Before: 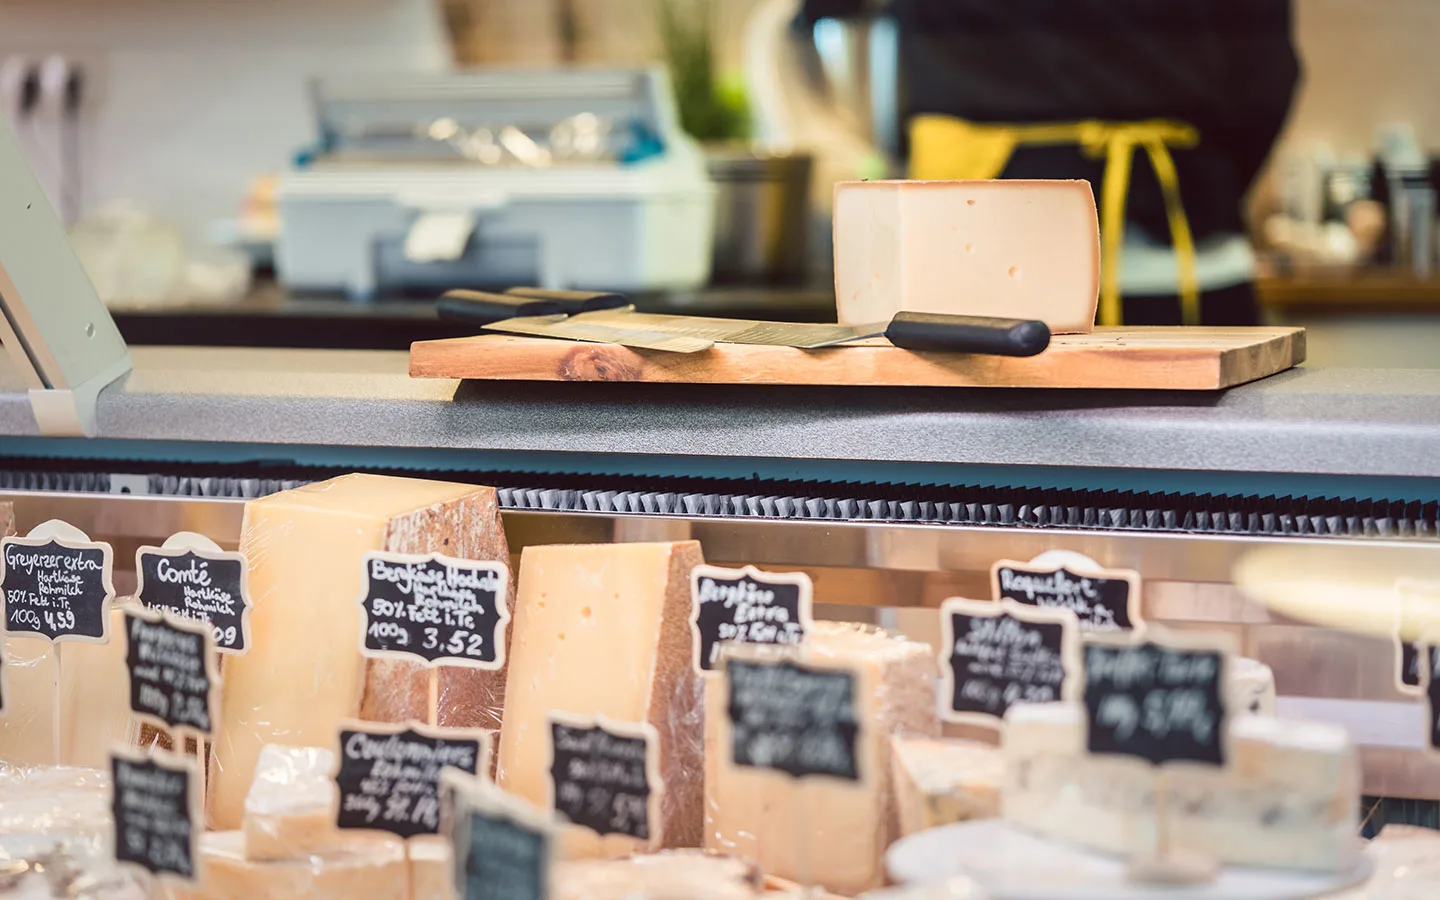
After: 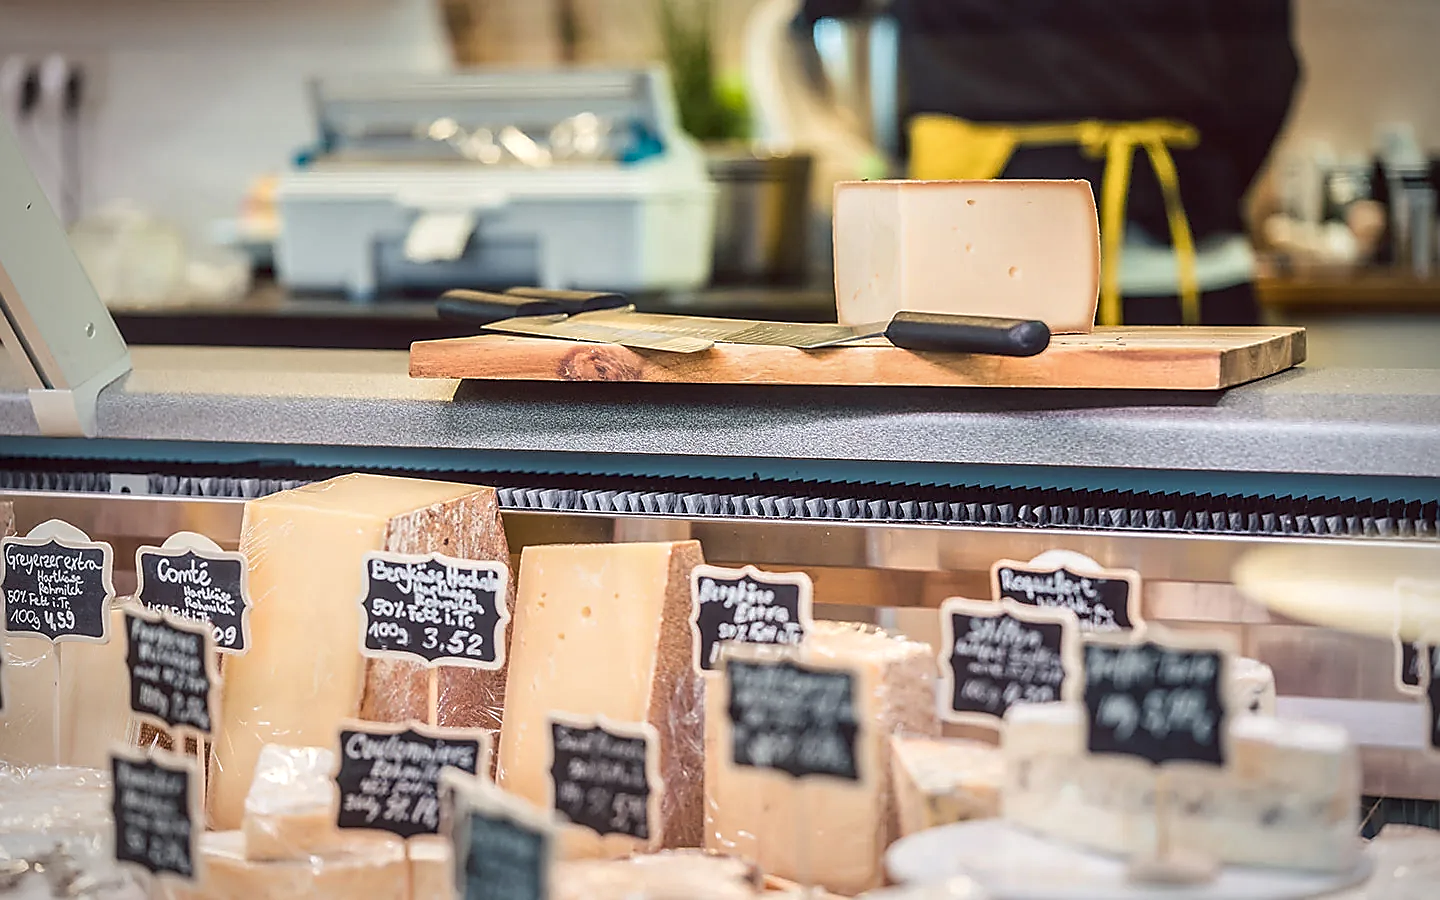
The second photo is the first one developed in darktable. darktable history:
local contrast: on, module defaults
sharpen: radius 1.398, amount 1.254, threshold 0.771
tone equalizer: on, module defaults
vignetting: fall-off radius 60.37%
